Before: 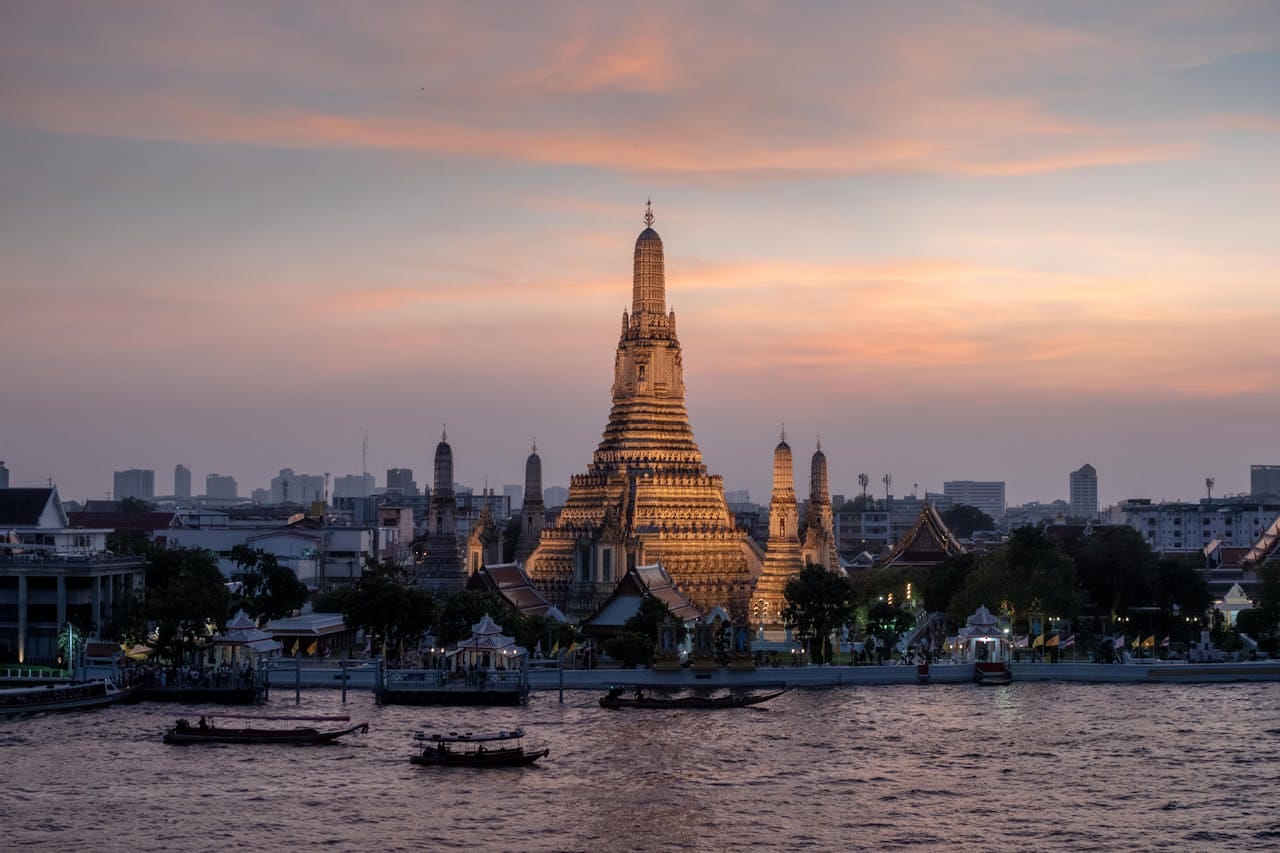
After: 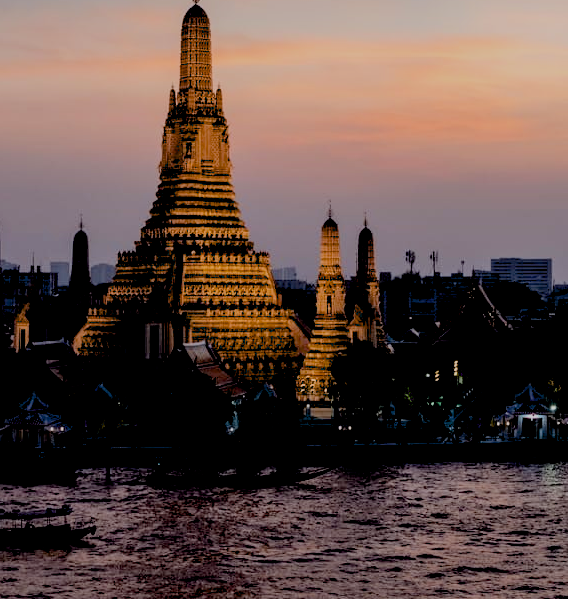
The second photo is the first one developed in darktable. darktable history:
exposure: black level correction 0.056, compensate highlight preservation false
filmic rgb: black relative exposure -6.15 EV, white relative exposure 6.96 EV, hardness 2.23, color science v6 (2022)
crop: left 35.432%, top 26.233%, right 20.145%, bottom 3.432%
